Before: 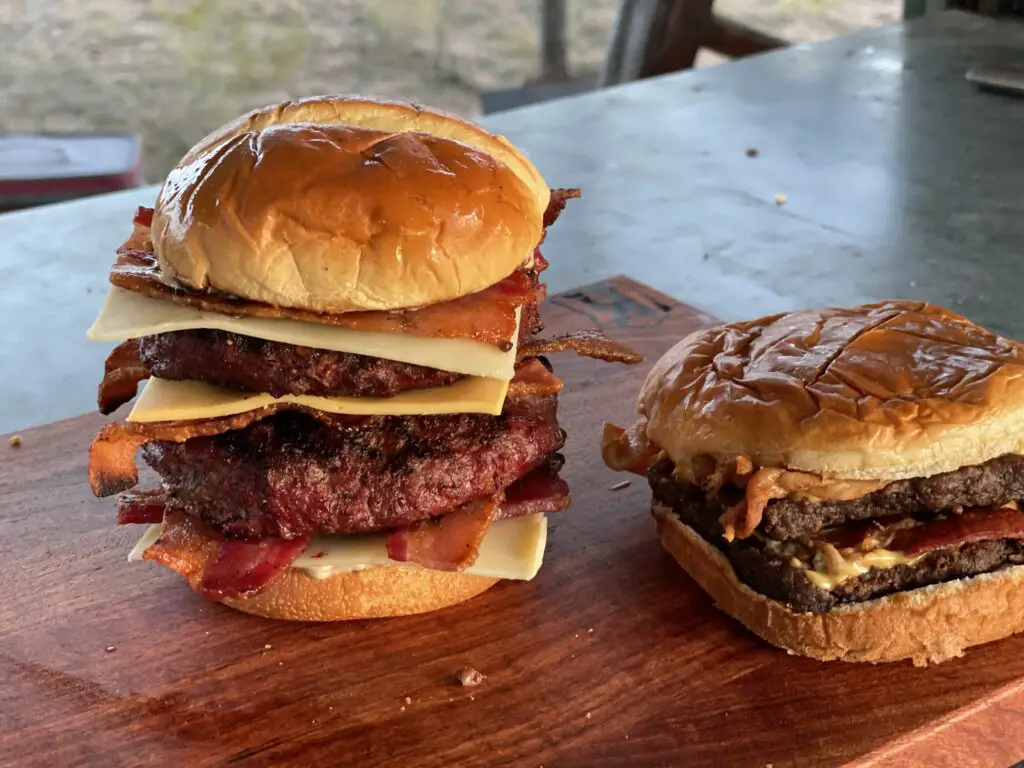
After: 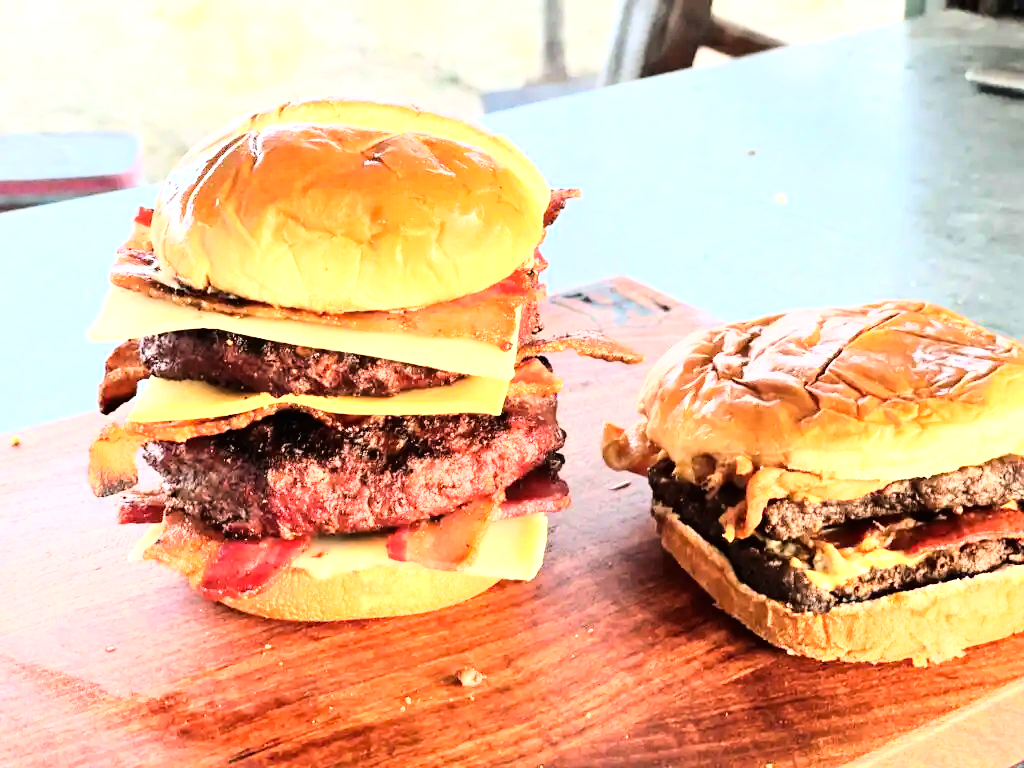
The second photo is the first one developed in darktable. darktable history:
base curve: curves: ch0 [(0, 0) (0, 0) (0.002, 0.001) (0.008, 0.003) (0.019, 0.011) (0.037, 0.037) (0.064, 0.11) (0.102, 0.232) (0.152, 0.379) (0.216, 0.524) (0.296, 0.665) (0.394, 0.789) (0.512, 0.881) (0.651, 0.945) (0.813, 0.986) (1, 1)], preserve colors average RGB
exposure: black level correction 0, exposure 1.484 EV, compensate highlight preservation false
